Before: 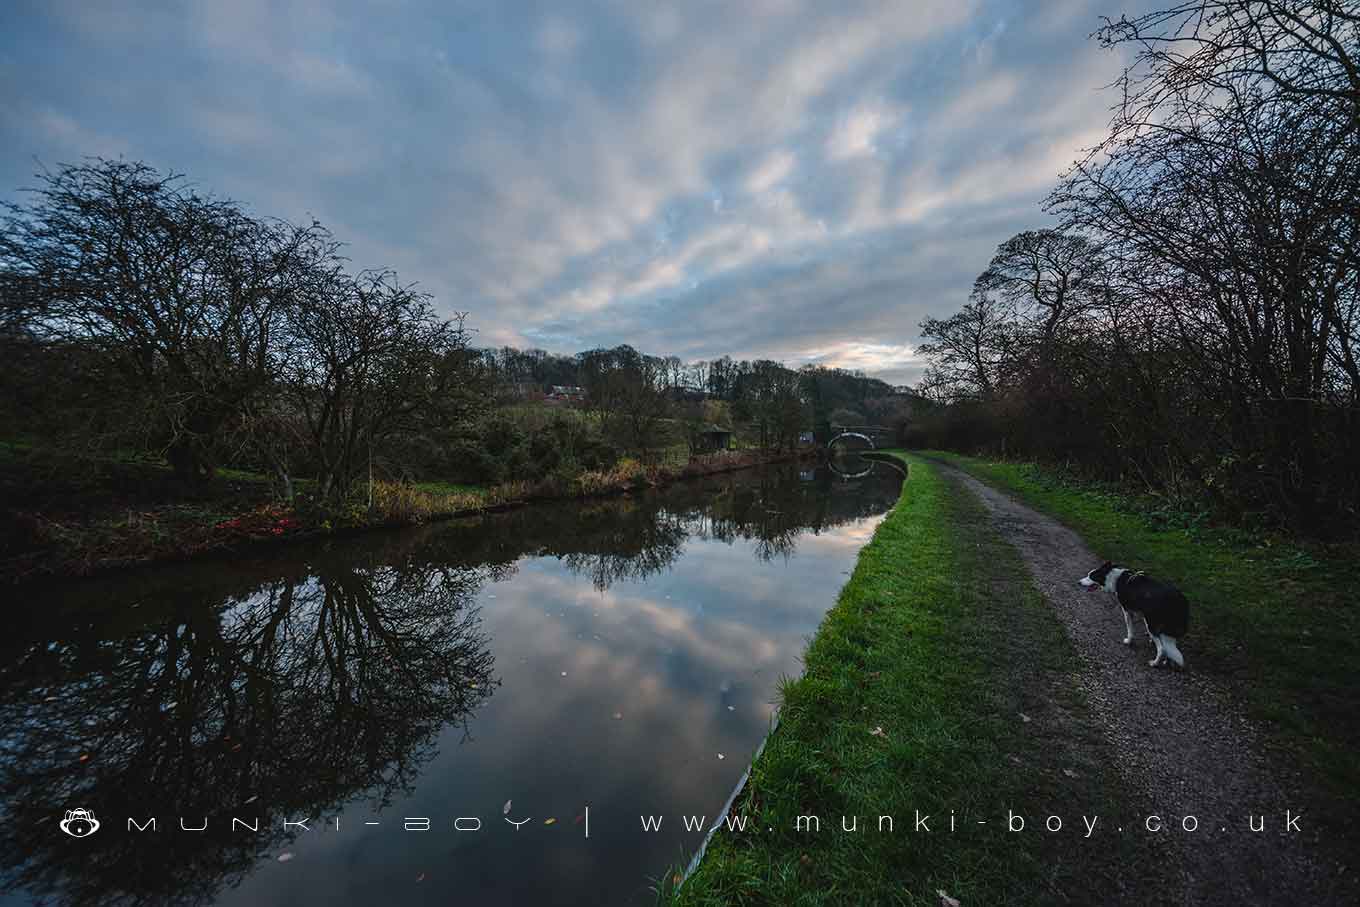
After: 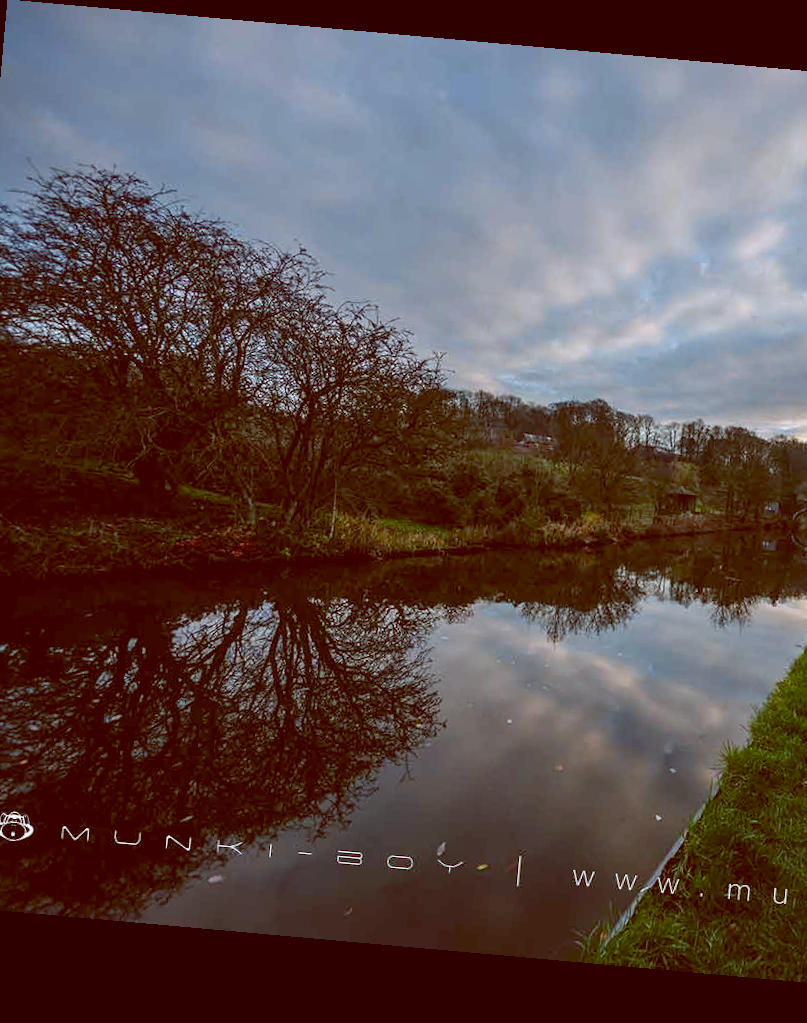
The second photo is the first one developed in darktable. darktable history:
crop: left 5.114%, right 38.589%
color balance: lift [1, 1.011, 0.999, 0.989], gamma [1.109, 1.045, 1.039, 0.955], gain [0.917, 0.936, 0.952, 1.064], contrast 2.32%, contrast fulcrum 19%, output saturation 101%
rotate and perspective: rotation 5.12°, automatic cropping off
